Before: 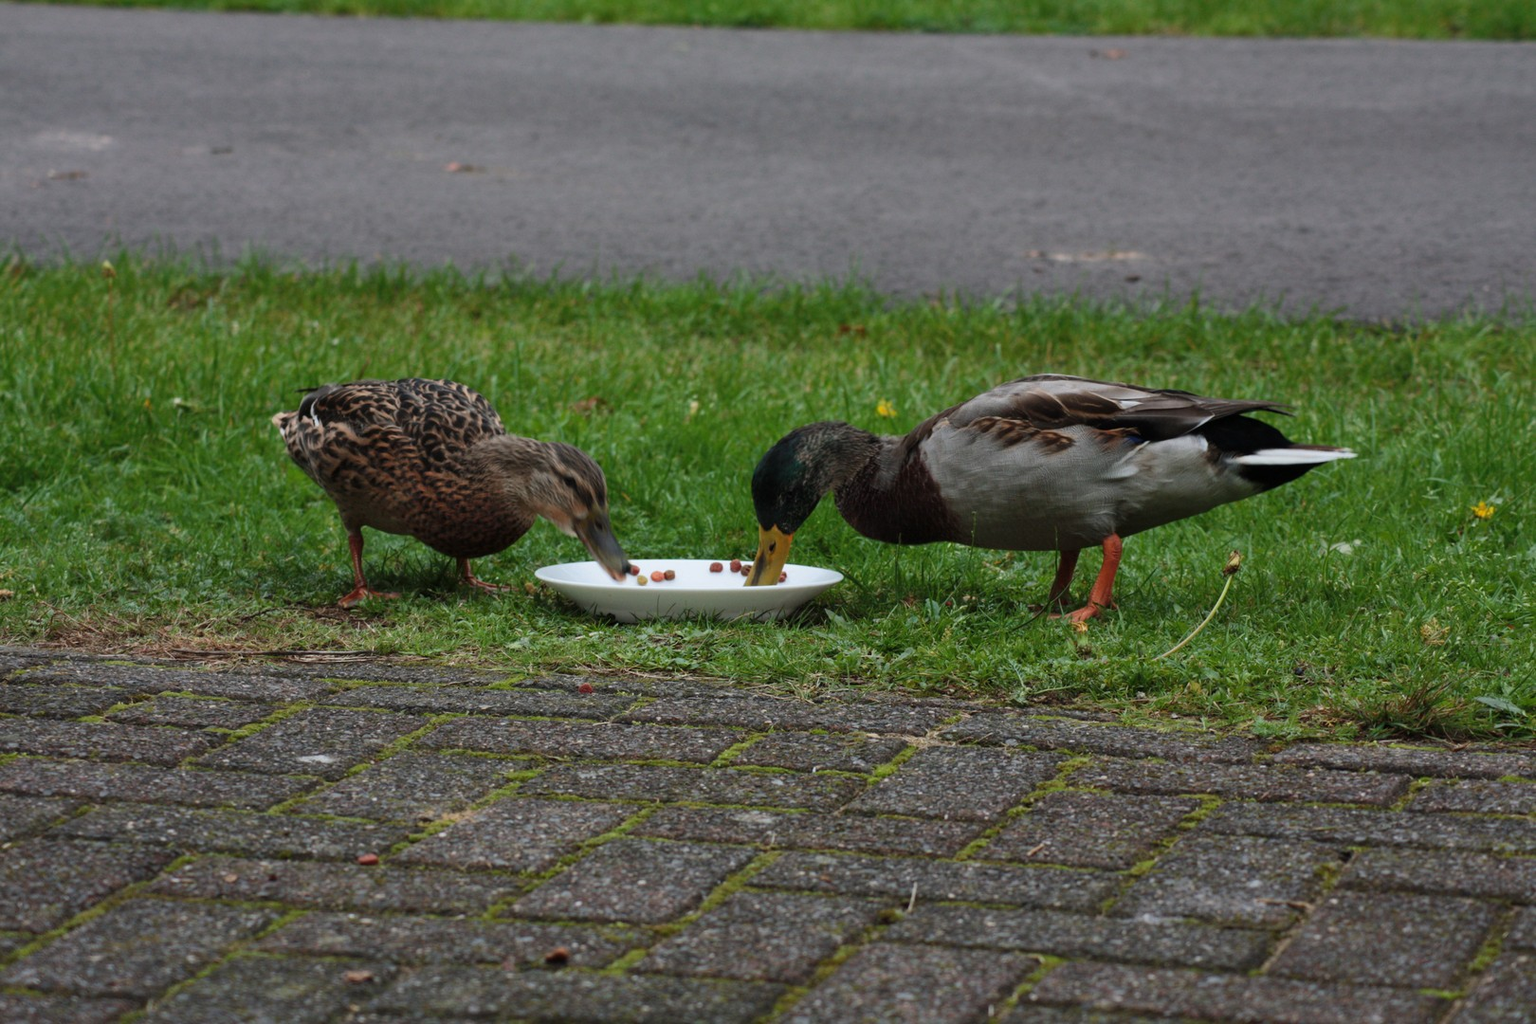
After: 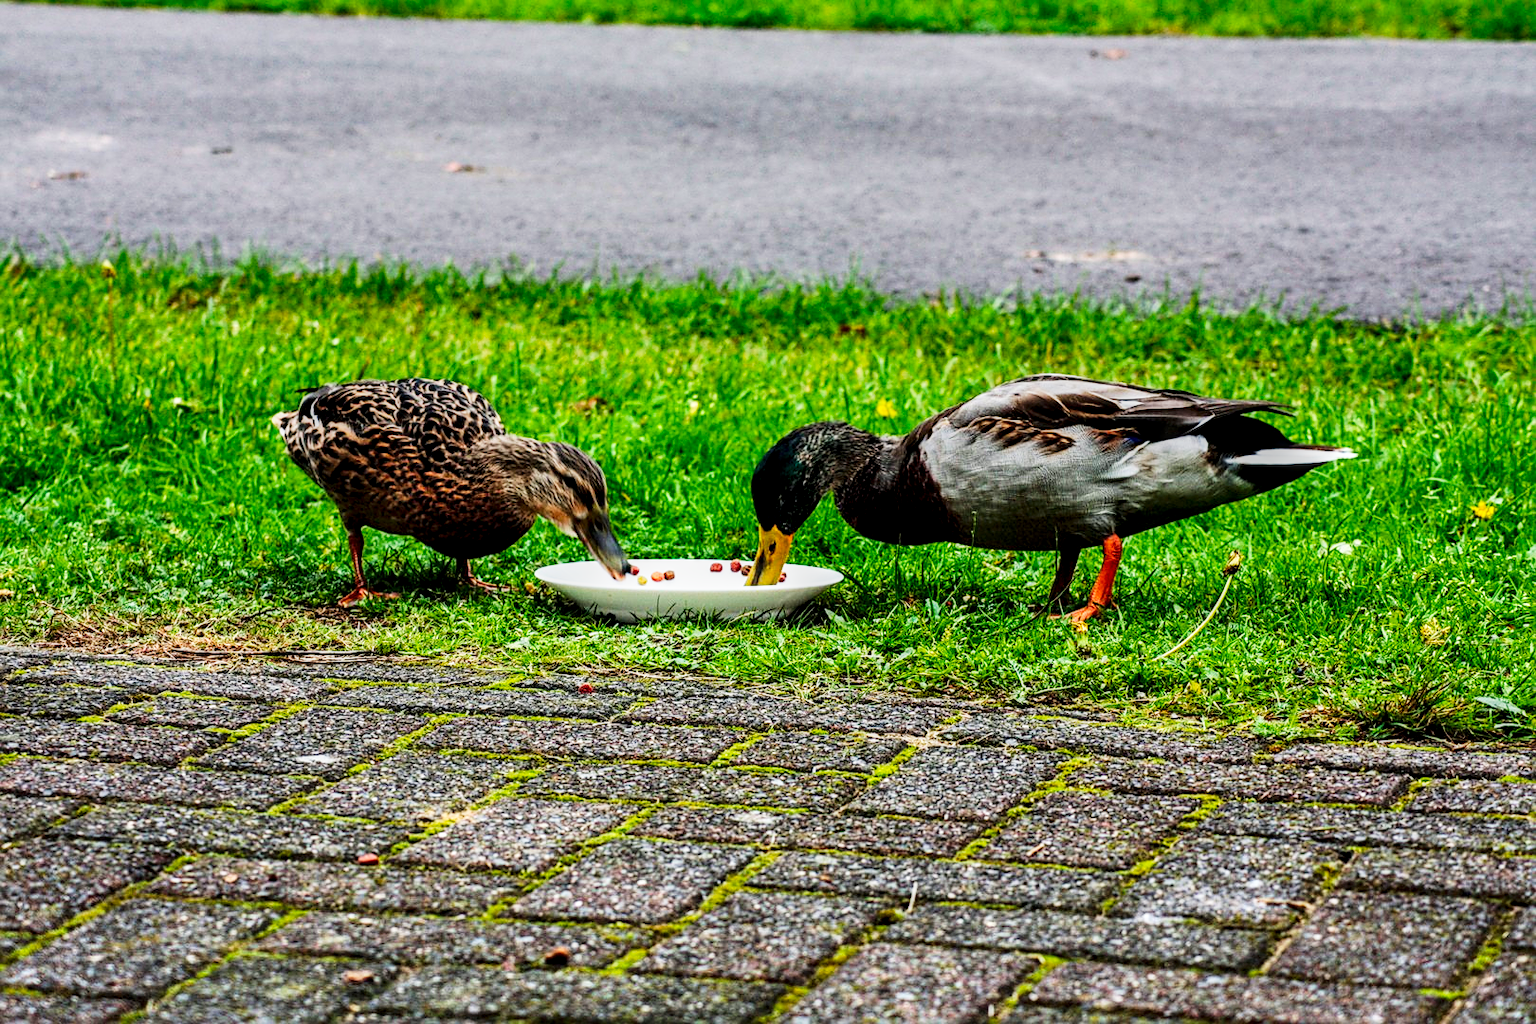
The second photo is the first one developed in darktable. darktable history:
shadows and highlights: low approximation 0.01, soften with gaussian
base curve: curves: ch0 [(0, 0) (0.007, 0.004) (0.027, 0.03) (0.046, 0.07) (0.207, 0.54) (0.442, 0.872) (0.673, 0.972) (1, 1)], preserve colors none
local contrast: detail 150%
contrast brightness saturation: saturation -0.059
sharpen: on, module defaults
color balance rgb: shadows lift › chroma 1.04%, shadows lift › hue 242.61°, linear chroma grading › global chroma 15.509%, perceptual saturation grading › global saturation 19.425%
tone curve: curves: ch0 [(0, 0.018) (0.036, 0.038) (0.15, 0.131) (0.27, 0.247) (0.545, 0.561) (0.761, 0.761) (1, 0.919)]; ch1 [(0, 0) (0.179, 0.173) (0.322, 0.32) (0.429, 0.431) (0.502, 0.5) (0.519, 0.522) (0.562, 0.588) (0.625, 0.67) (0.711, 0.745) (1, 1)]; ch2 [(0, 0) (0.29, 0.295) (0.404, 0.436) (0.497, 0.499) (0.521, 0.523) (0.561, 0.605) (0.657, 0.655) (0.712, 0.764) (1, 1)], color space Lab, linked channels, preserve colors none
